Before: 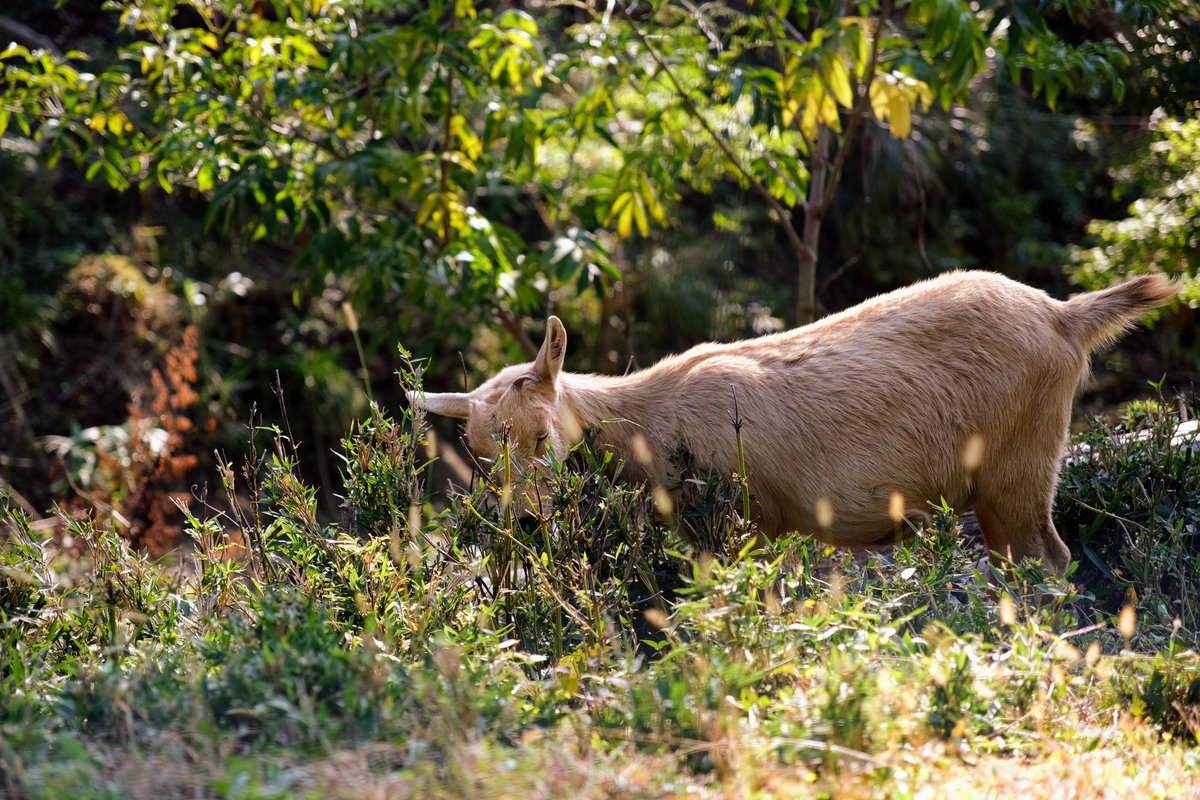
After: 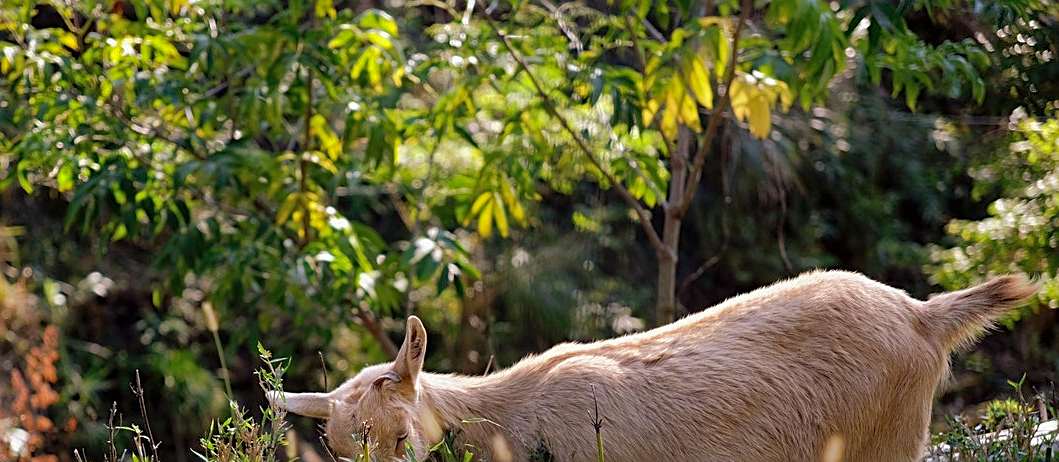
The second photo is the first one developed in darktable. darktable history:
shadows and highlights: on, module defaults
crop and rotate: left 11.703%, bottom 42.129%
tone curve: curves: ch0 [(0, 0) (0.584, 0.595) (1, 1)], preserve colors none
sharpen: on, module defaults
